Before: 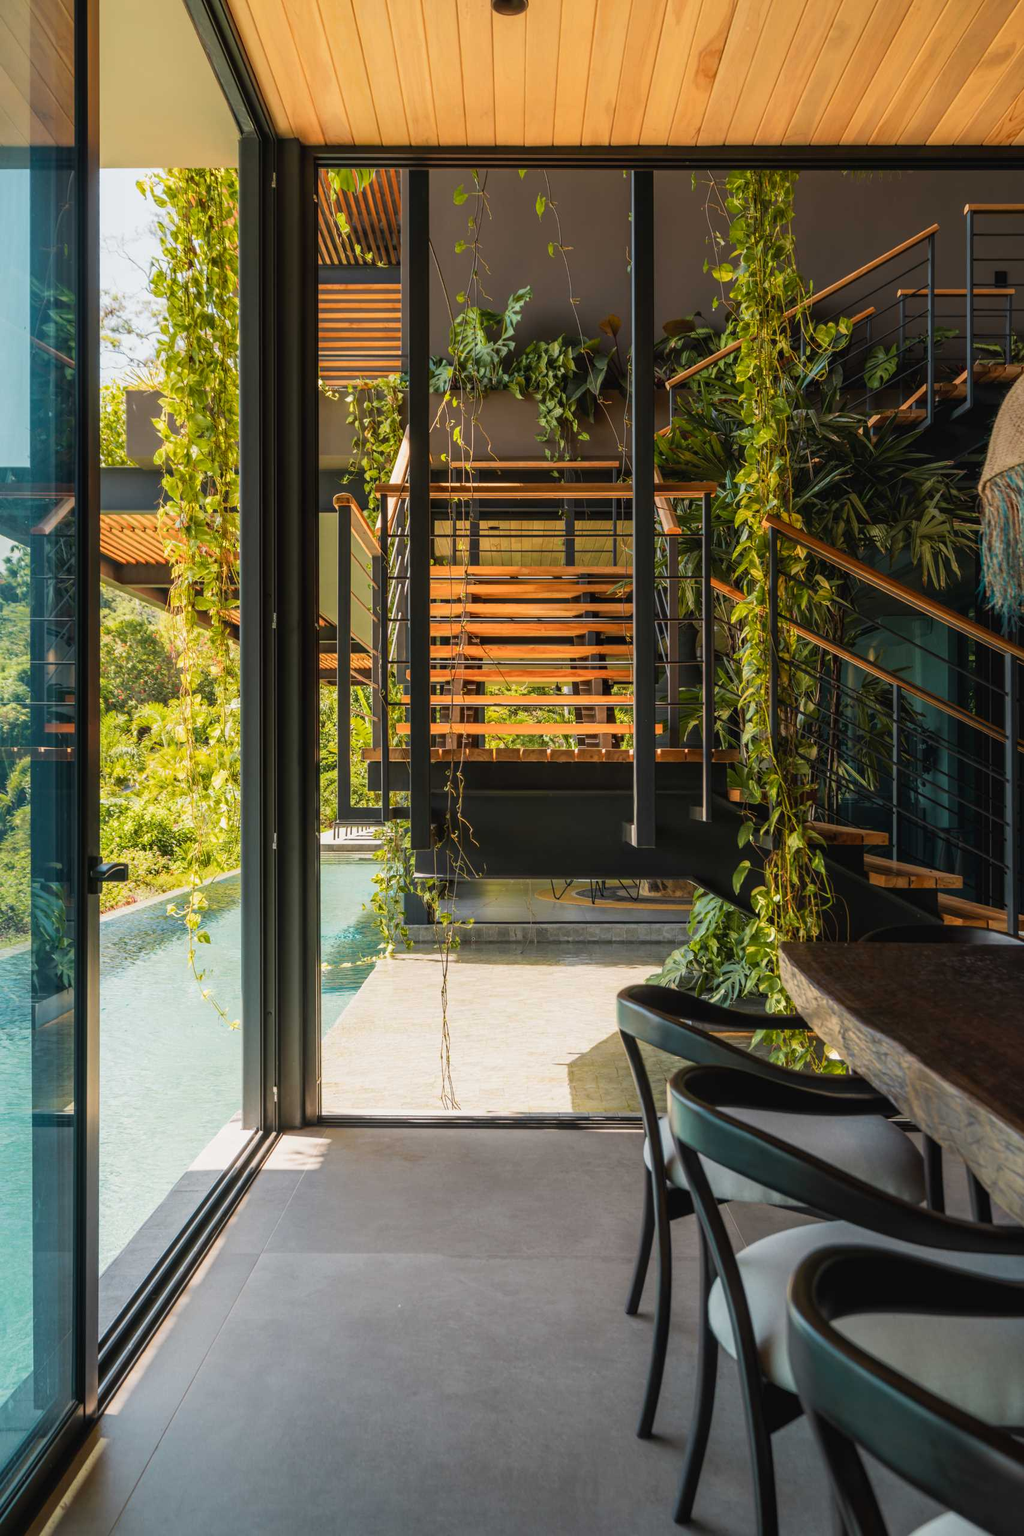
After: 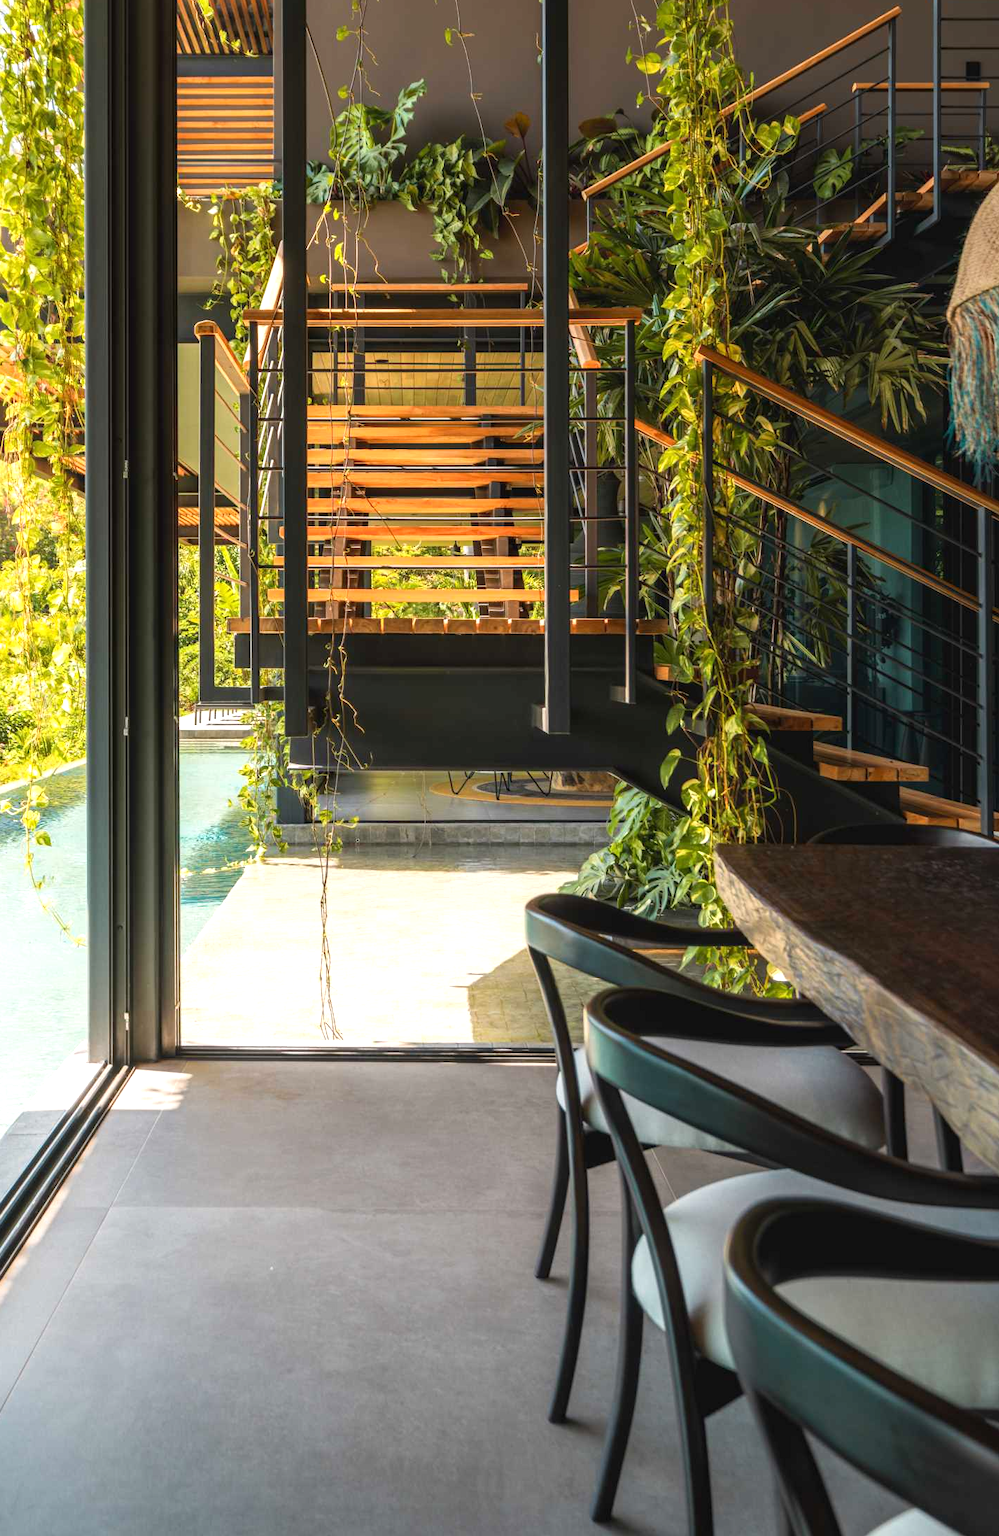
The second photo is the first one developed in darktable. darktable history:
crop: left 16.315%, top 14.246%
exposure: exposure 0.564 EV, compensate highlight preservation false
